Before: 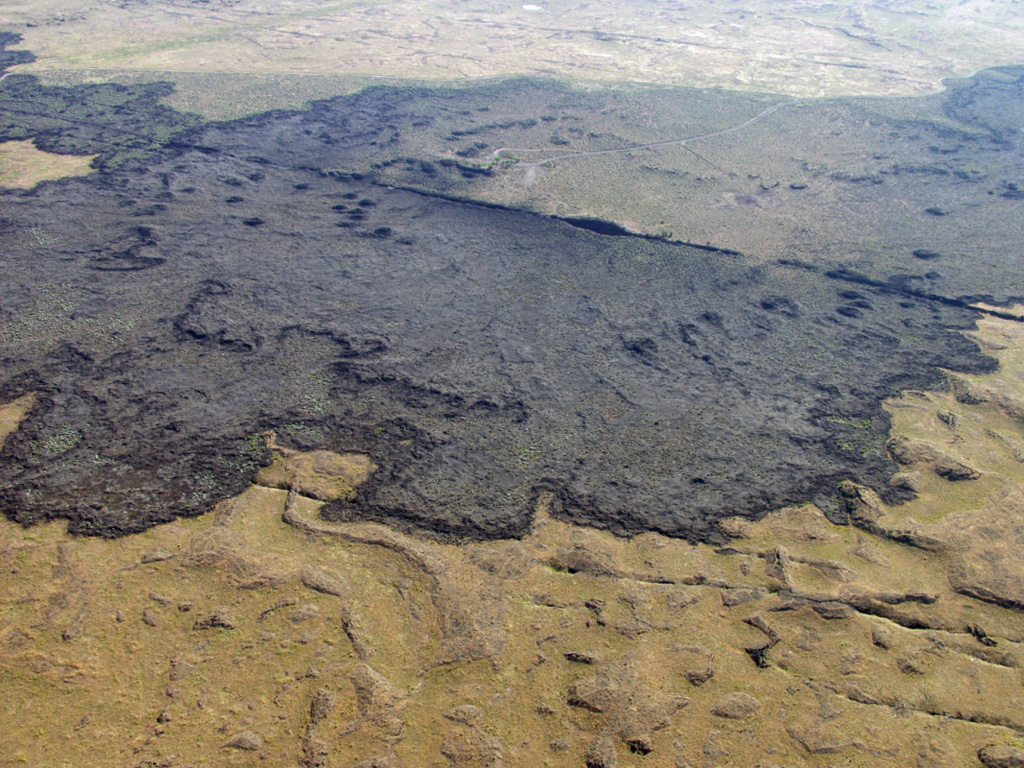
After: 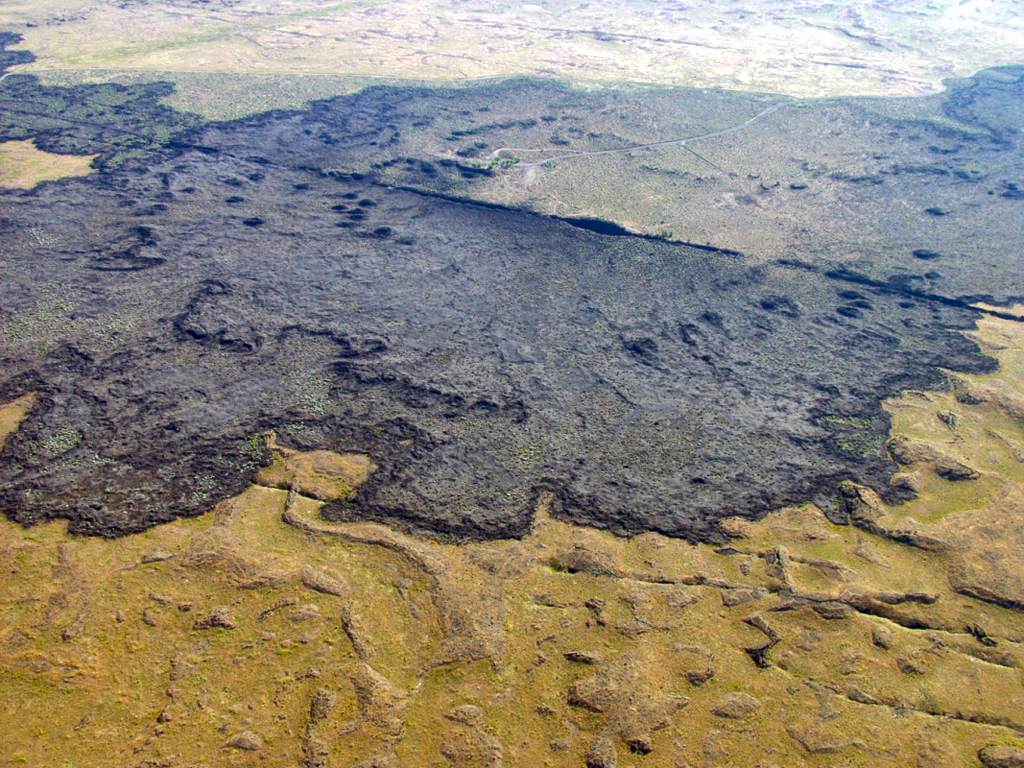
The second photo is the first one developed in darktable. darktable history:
color zones: curves: ch0 [(0, 0.425) (0.143, 0.422) (0.286, 0.42) (0.429, 0.419) (0.571, 0.419) (0.714, 0.42) (0.857, 0.422) (1, 0.425)]; ch1 [(0, 0.666) (0.143, 0.669) (0.286, 0.671) (0.429, 0.67) (0.571, 0.67) (0.714, 0.67) (0.857, 0.67) (1, 0.666)]
exposure: exposure 0.296 EV, compensate exposure bias true, compensate highlight preservation false
local contrast: mode bilateral grid, contrast 20, coarseness 51, detail 144%, midtone range 0.2
